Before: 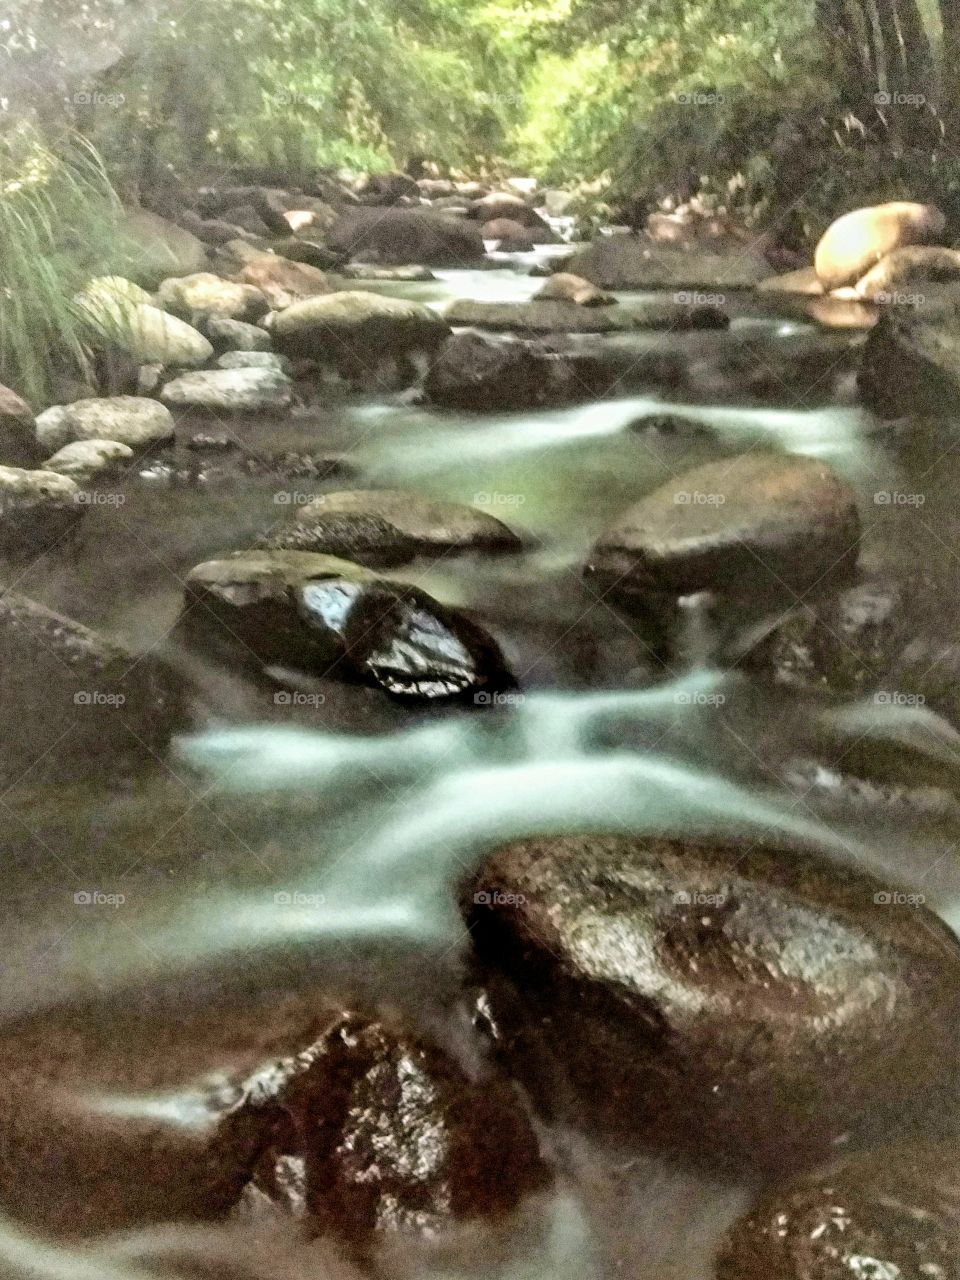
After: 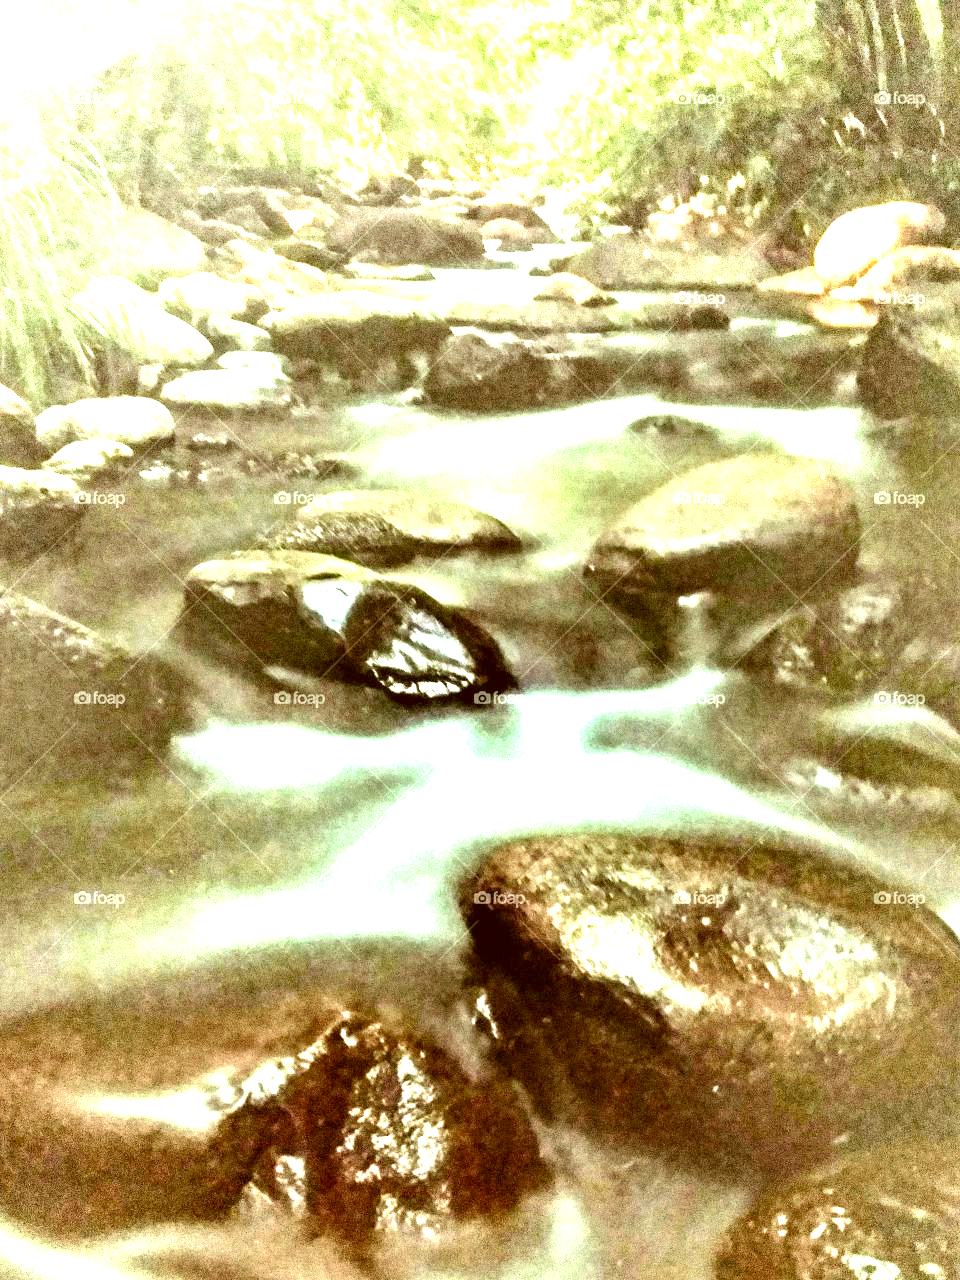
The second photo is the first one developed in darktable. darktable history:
color correction: highlights a* -5.25, highlights b* 9.8, shadows a* 9.92, shadows b* 24.91
exposure: black level correction 0, exposure 1.952 EV, compensate highlight preservation false
